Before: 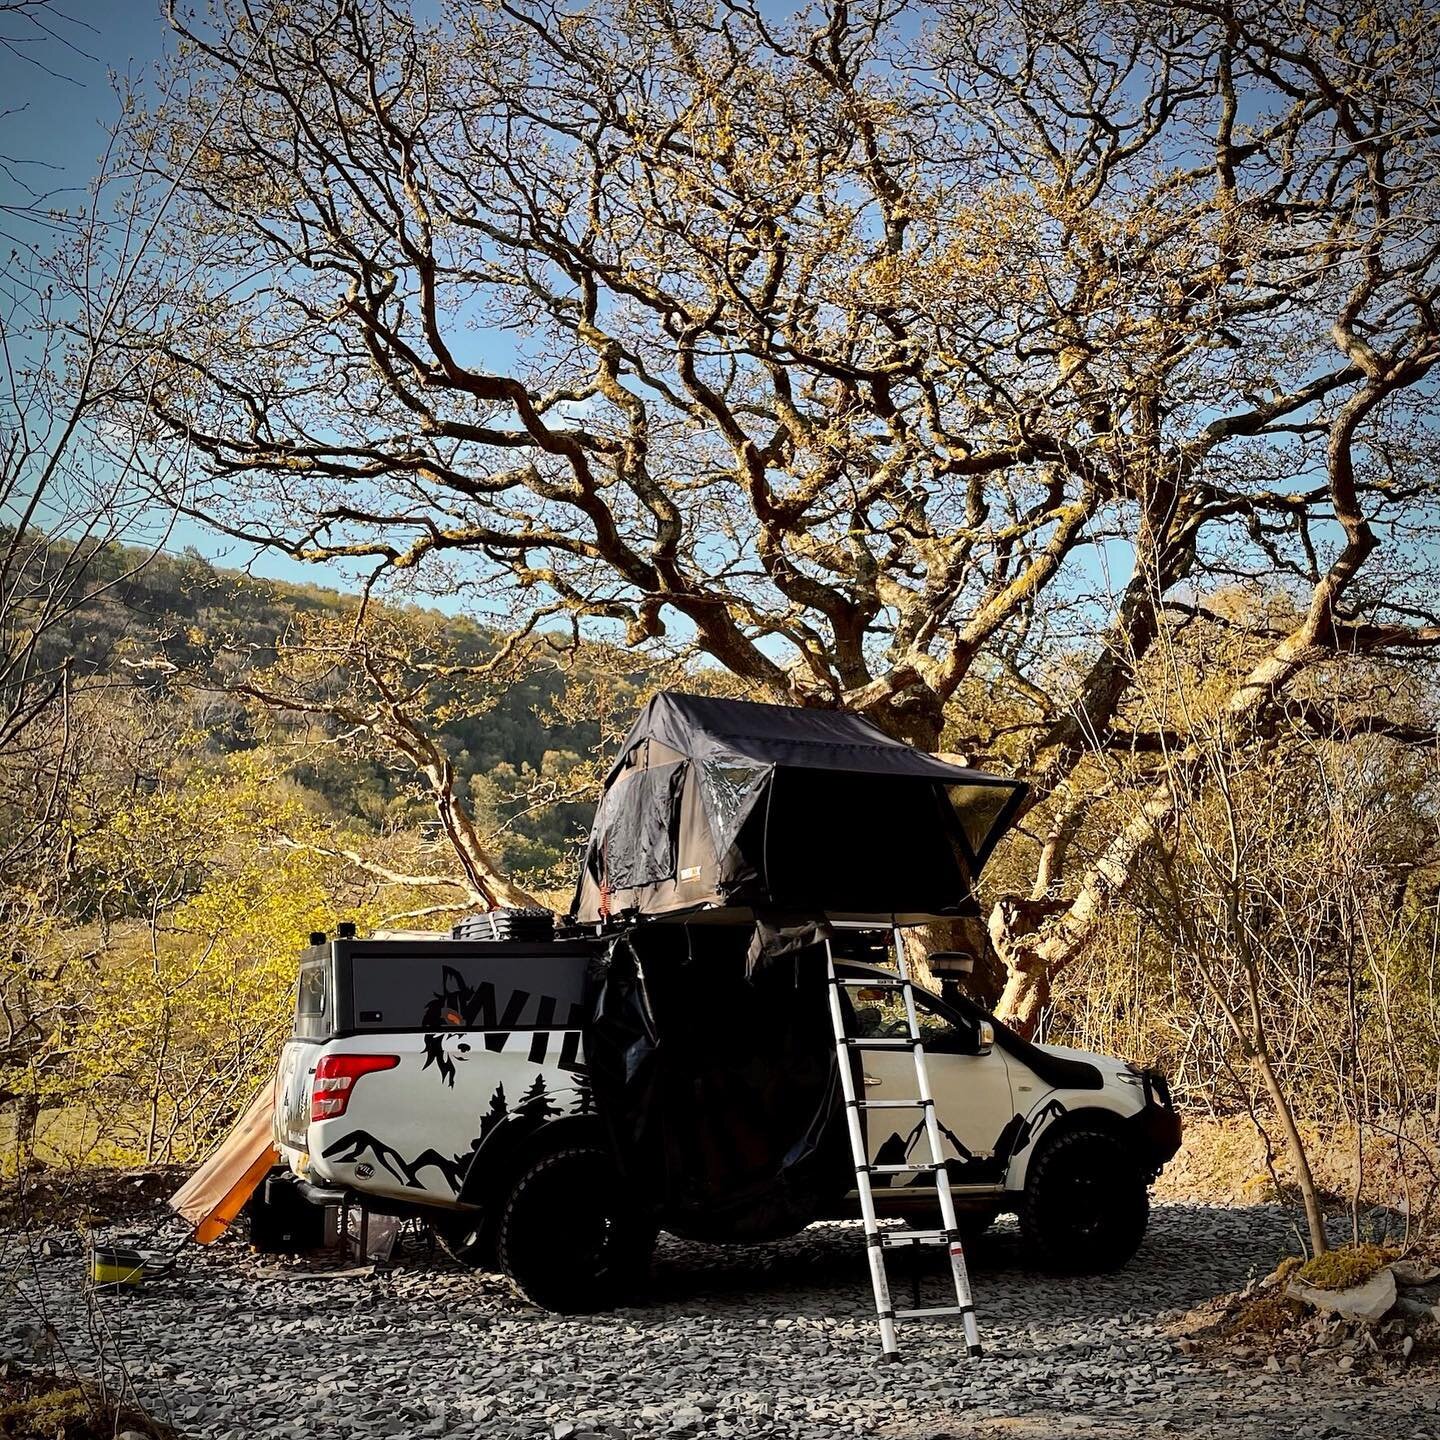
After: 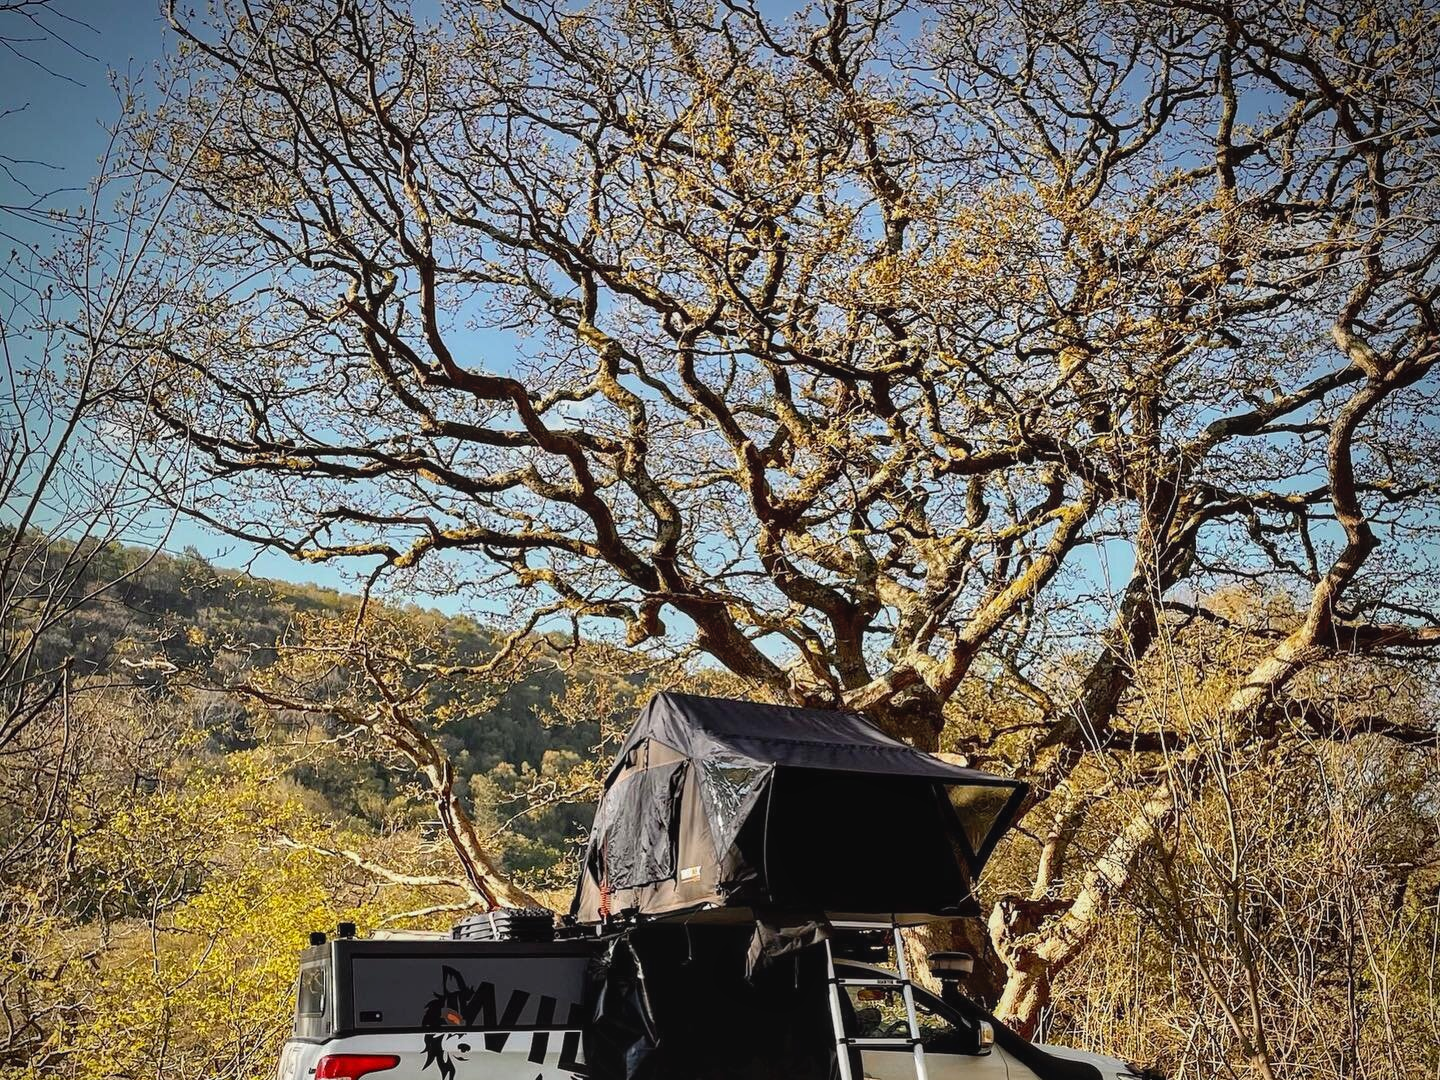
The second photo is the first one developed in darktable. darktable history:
base curve: curves: ch0 [(0, 0) (0.297, 0.298) (1, 1)], preserve colors none
crop: bottom 24.988%
local contrast: detail 110%
